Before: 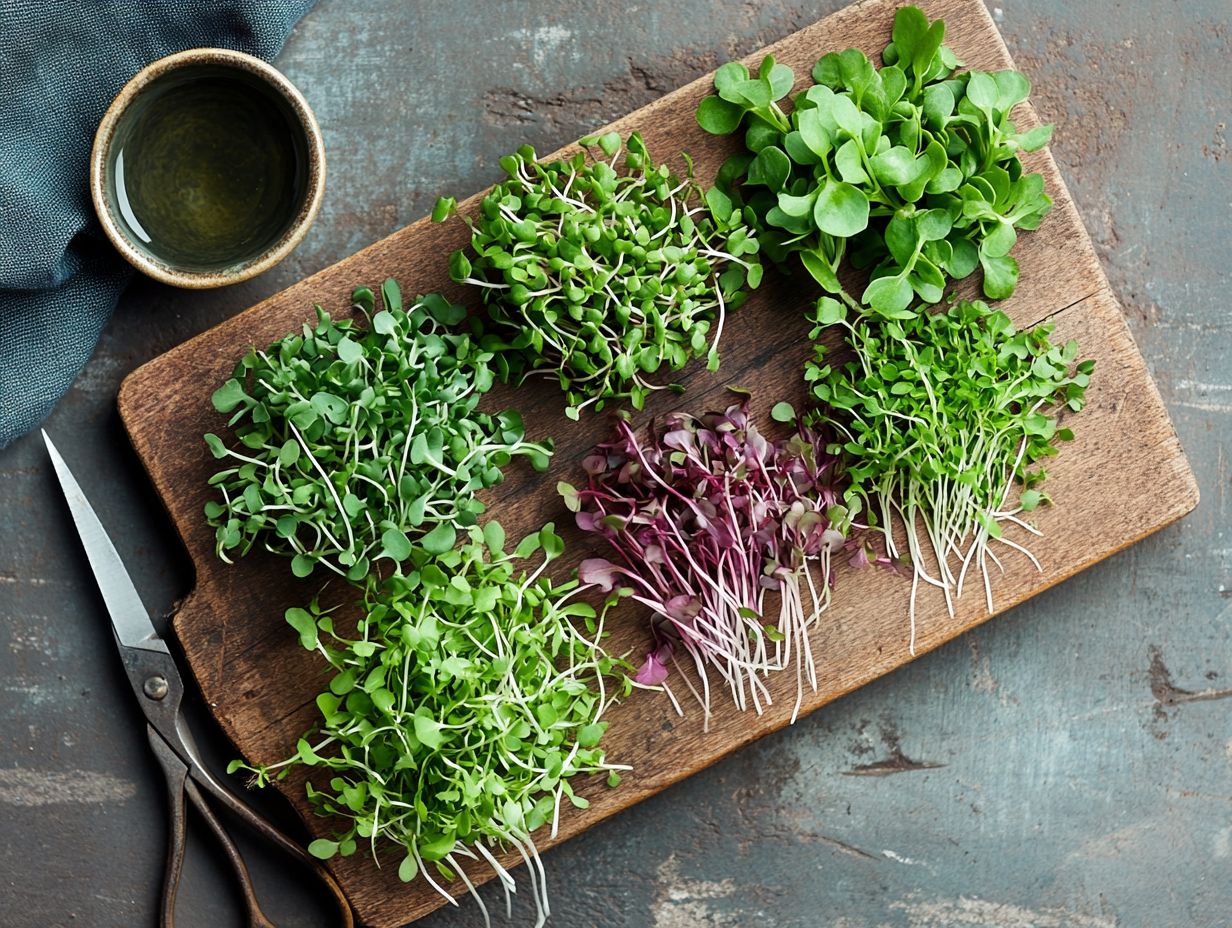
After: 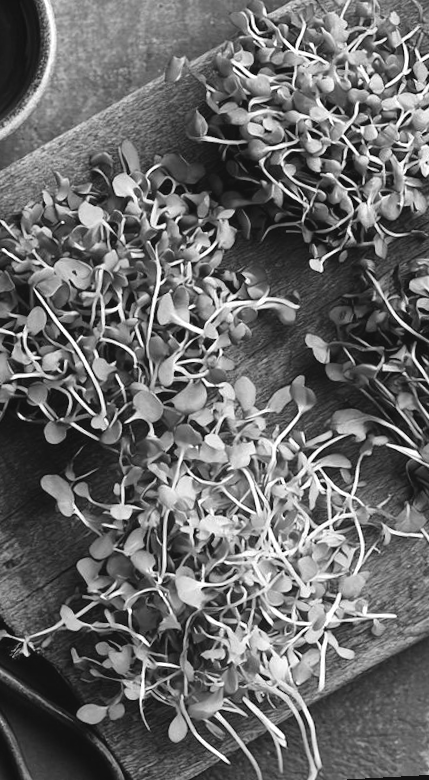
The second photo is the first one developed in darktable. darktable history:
monochrome: on, module defaults
rotate and perspective: rotation -3.18°, automatic cropping off
tone equalizer: on, module defaults
crop and rotate: left 21.77%, top 18.528%, right 44.676%, bottom 2.997%
color balance rgb: shadows lift › chroma 2%, shadows lift › hue 250°, power › hue 326.4°, highlights gain › chroma 2%, highlights gain › hue 64.8°, global offset › luminance 0.5%, global offset › hue 58.8°, perceptual saturation grading › highlights -25%, perceptual saturation grading › shadows 30%, global vibrance 15%
local contrast: mode bilateral grid, contrast 100, coarseness 100, detail 91%, midtone range 0.2
contrast brightness saturation: saturation -0.17
shadows and highlights: radius 171.16, shadows 27, white point adjustment 3.13, highlights -67.95, soften with gaussian
